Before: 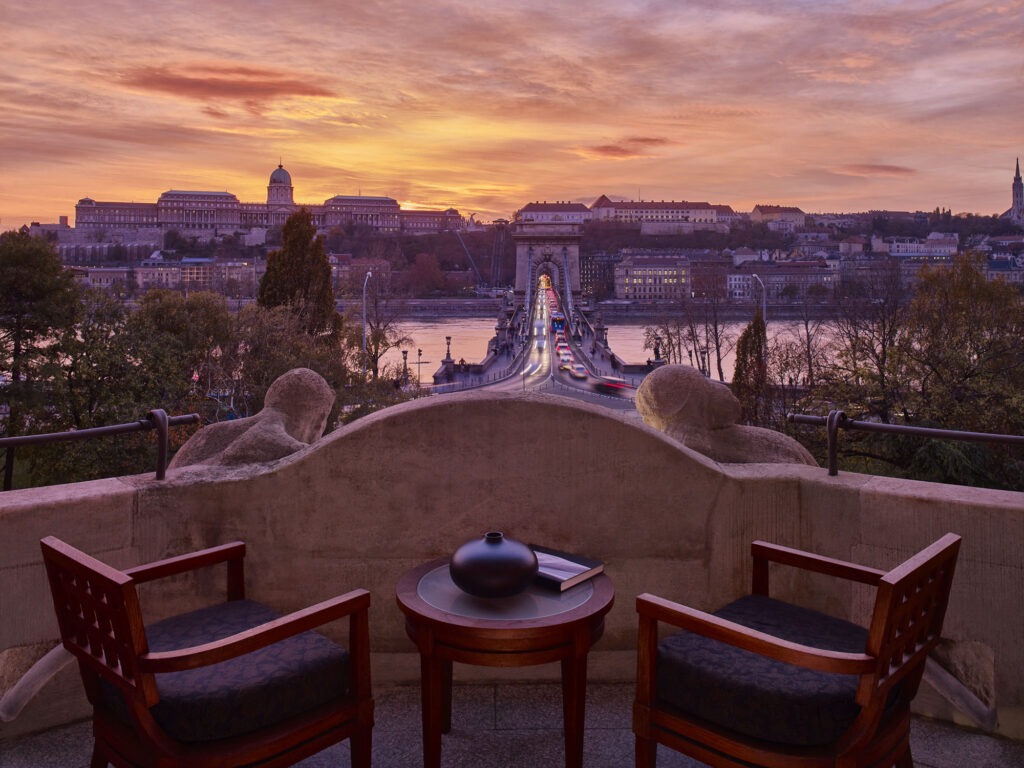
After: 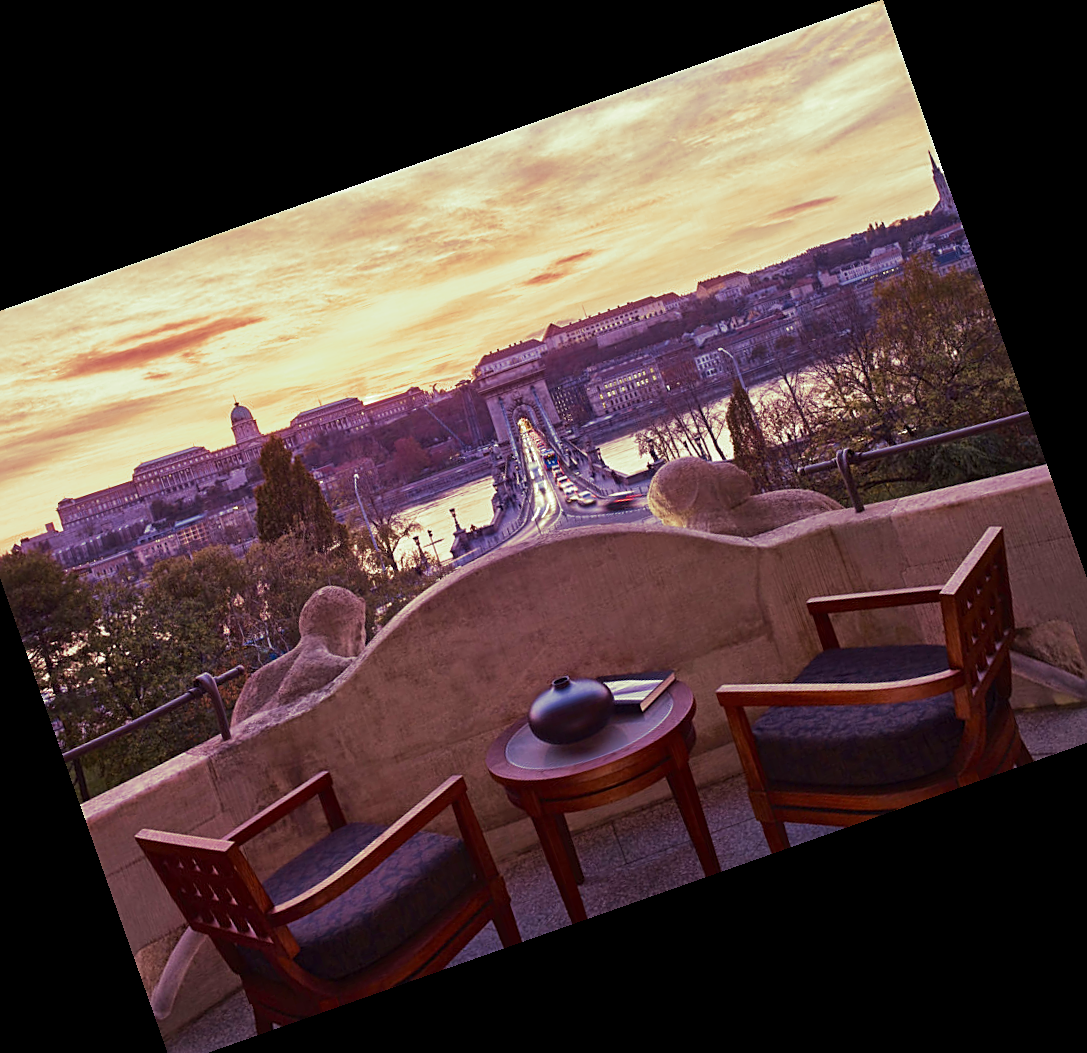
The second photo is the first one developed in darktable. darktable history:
exposure: exposure 0.648 EV, compensate highlight preservation false
crop and rotate: angle 19.43°, left 6.812%, right 4.125%, bottom 1.087%
velvia: on, module defaults
split-toning: shadows › hue 290.82°, shadows › saturation 0.34, highlights › saturation 0.38, balance 0, compress 50%
sharpen: on, module defaults
